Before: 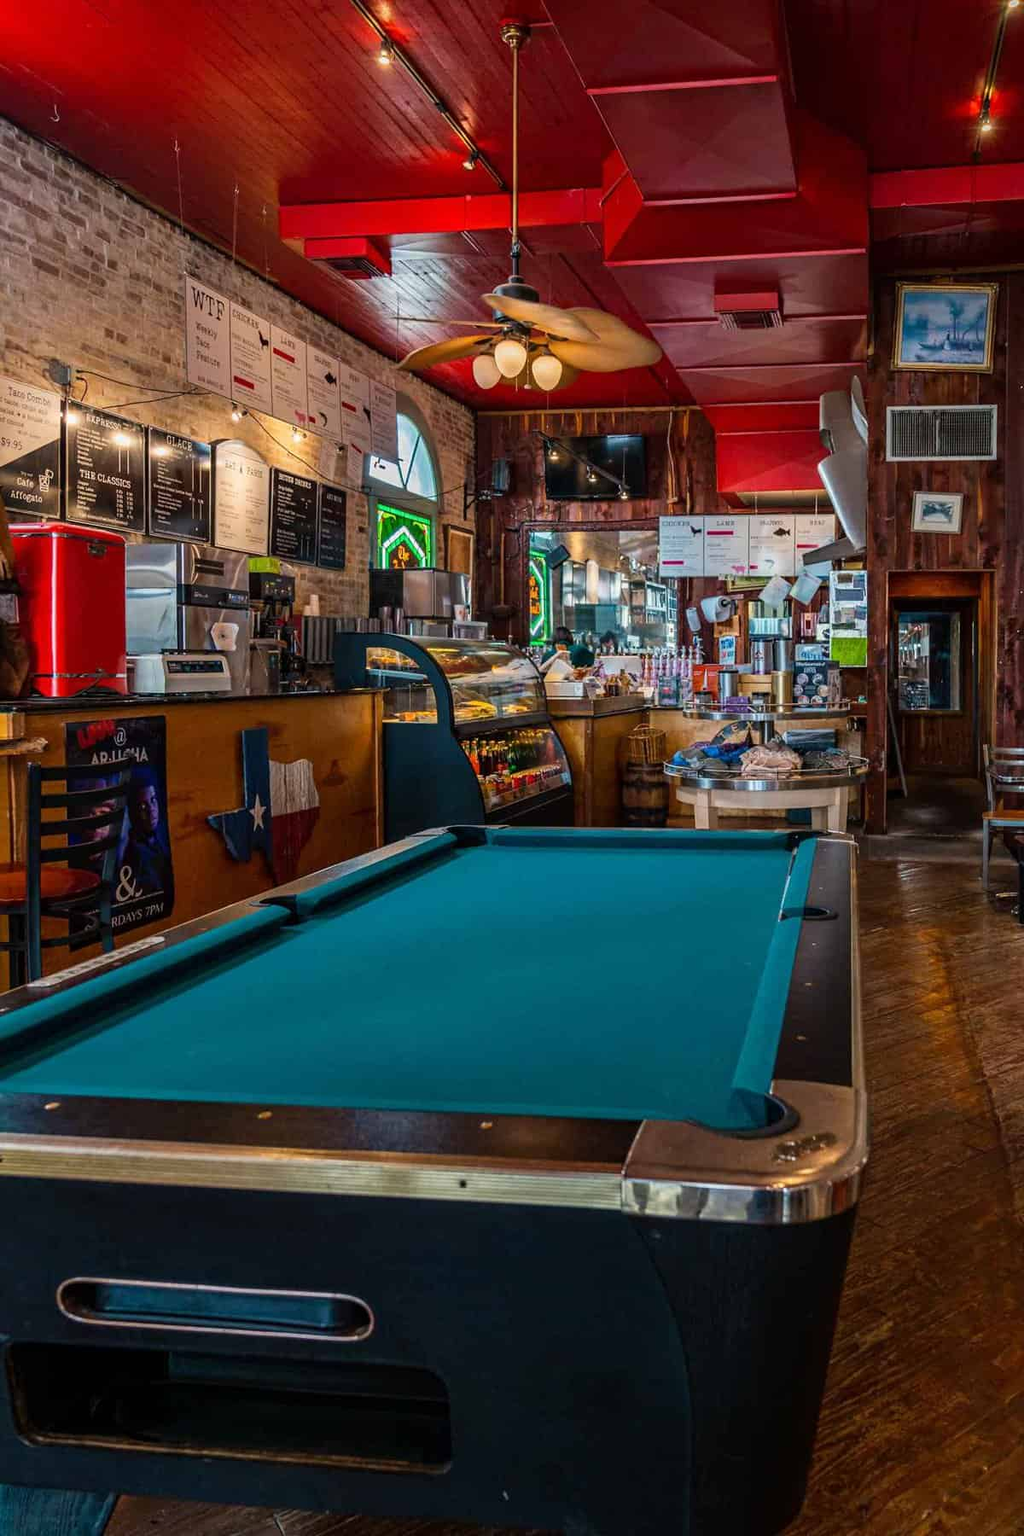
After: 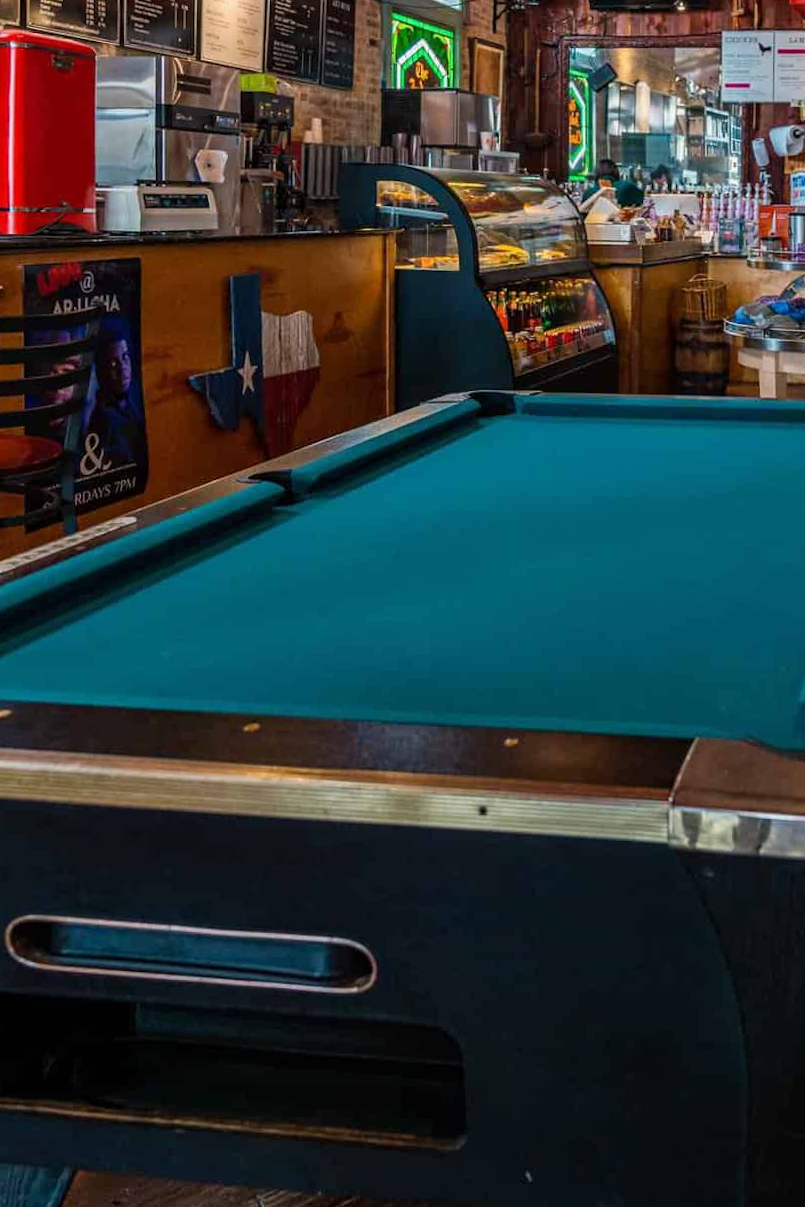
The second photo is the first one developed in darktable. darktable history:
crop and rotate: angle -0.662°, left 3.795%, top 31.739%, right 27.93%
